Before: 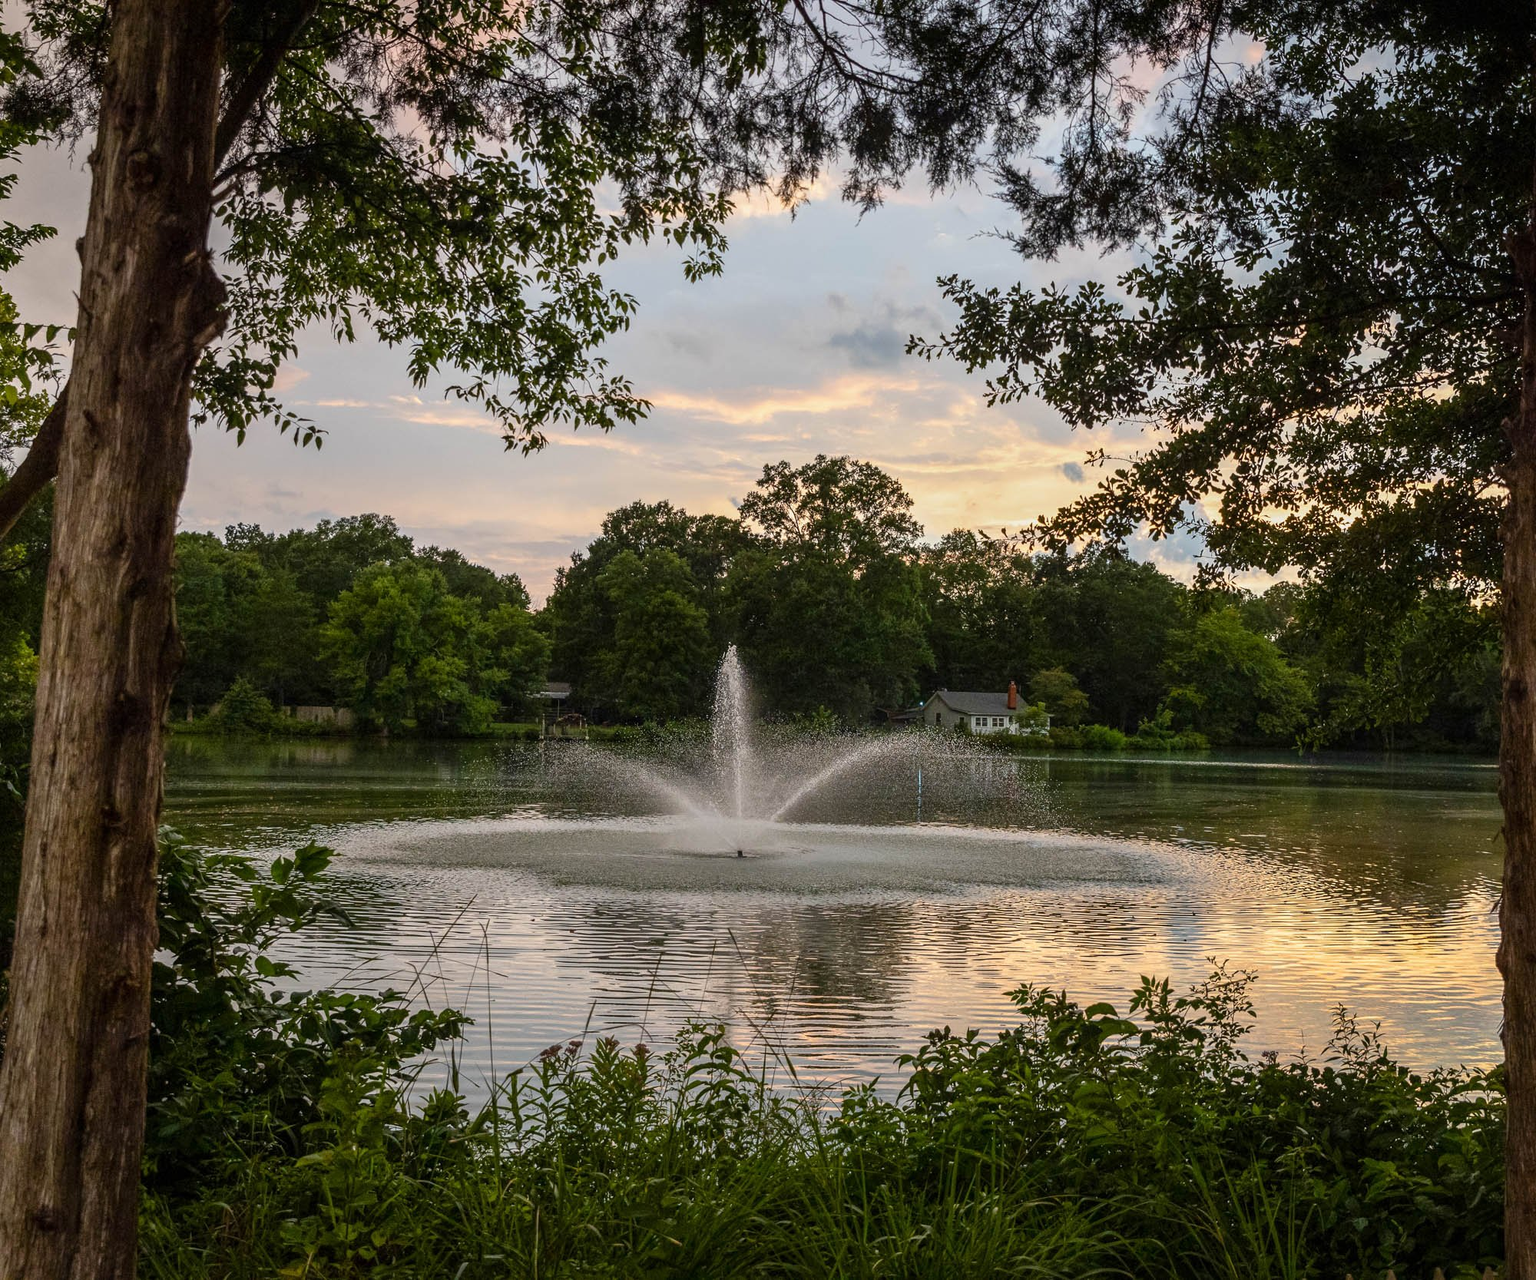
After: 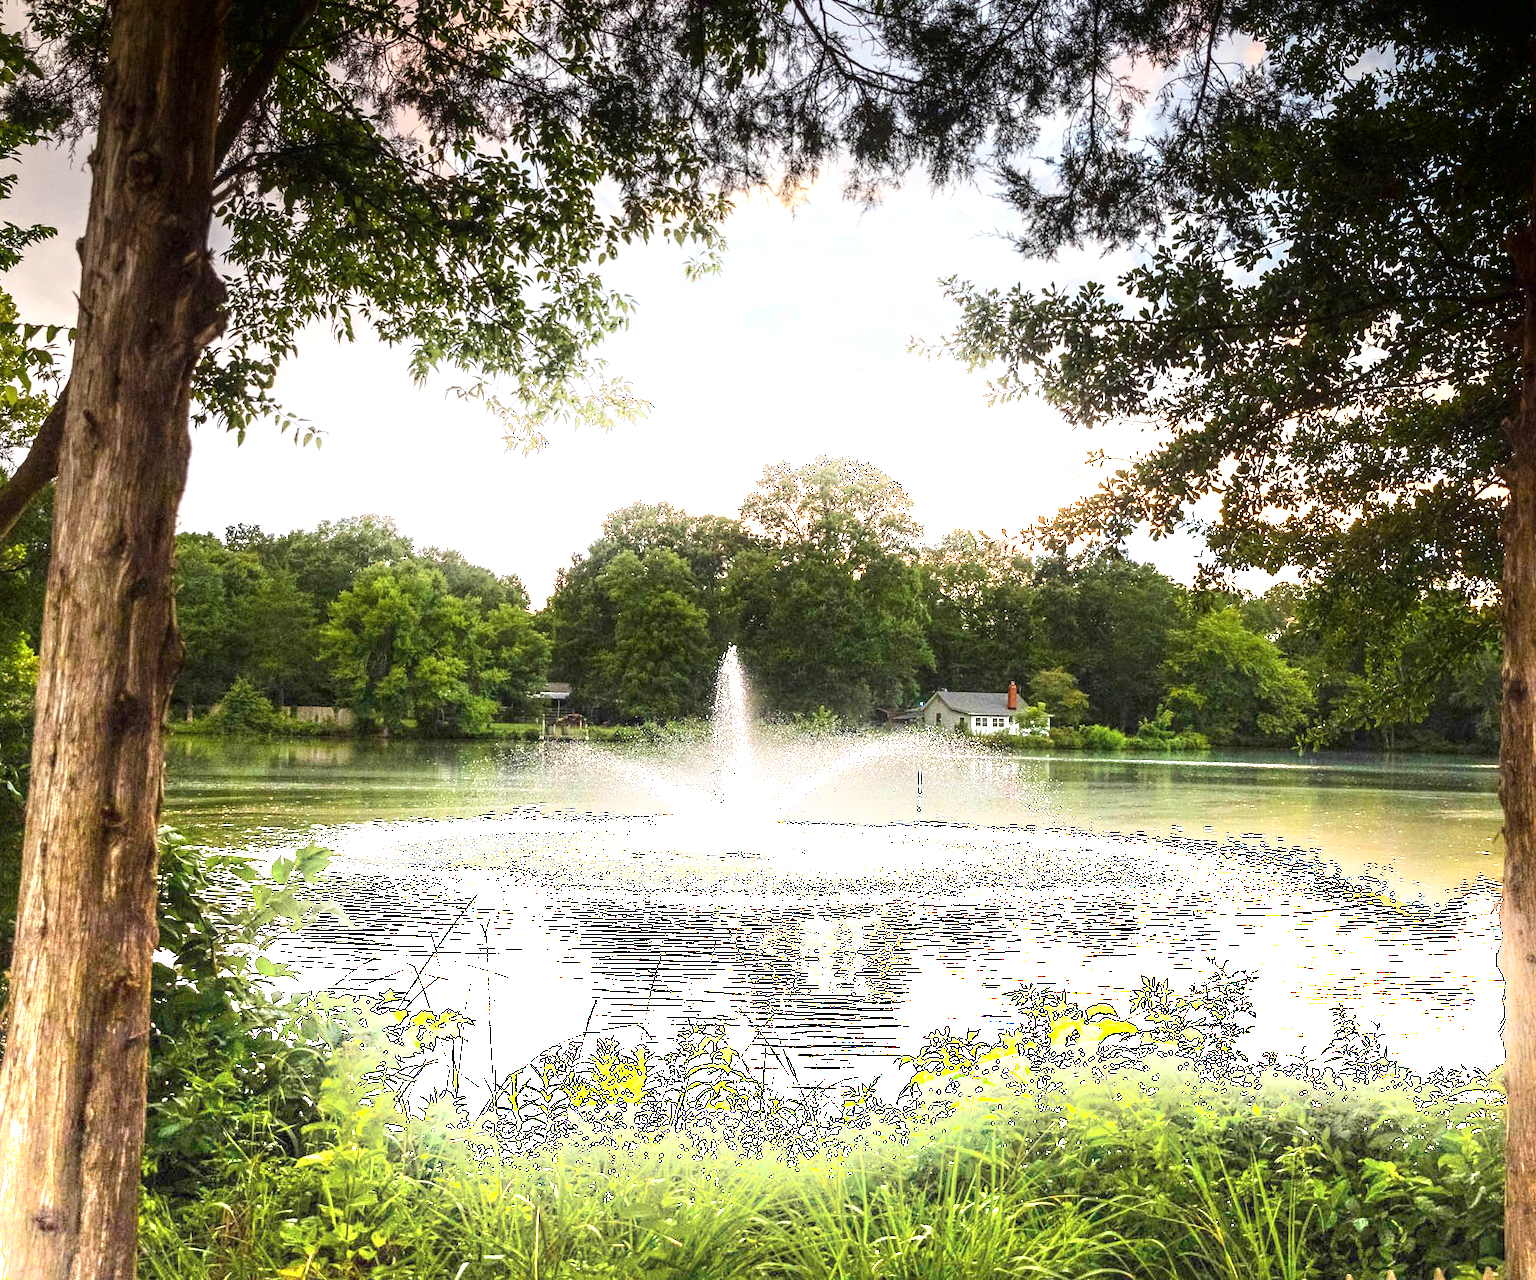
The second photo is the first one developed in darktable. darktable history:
shadows and highlights: shadows -54.3, highlights 86.09, soften with gaussian
exposure: black level correction 0, exposure 0.7 EV, compensate exposure bias true, compensate highlight preservation false
color zones: curves: ch0 [(0.25, 0.5) (0.463, 0.627) (0.484, 0.637) (0.75, 0.5)]
graduated density: density -3.9 EV
